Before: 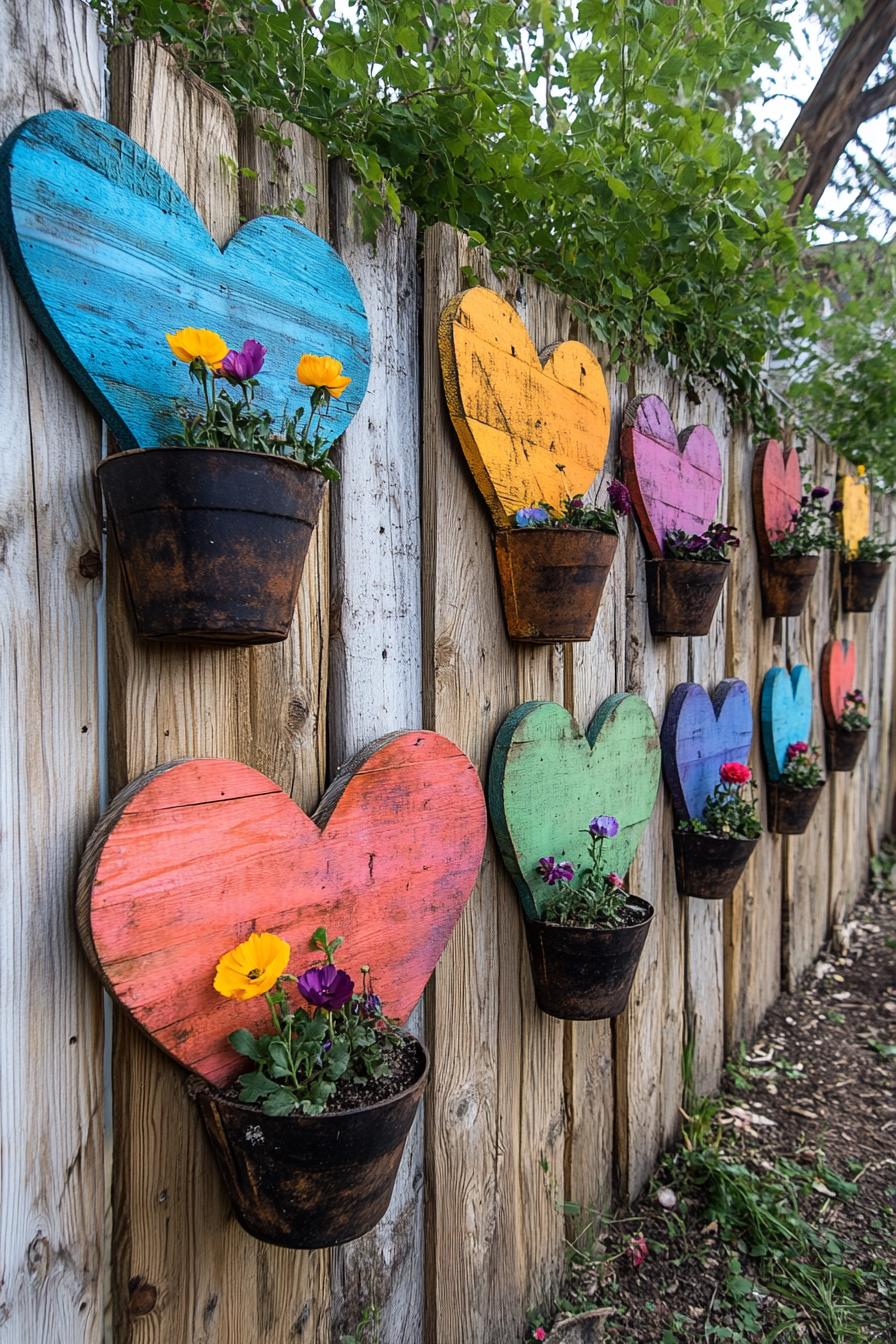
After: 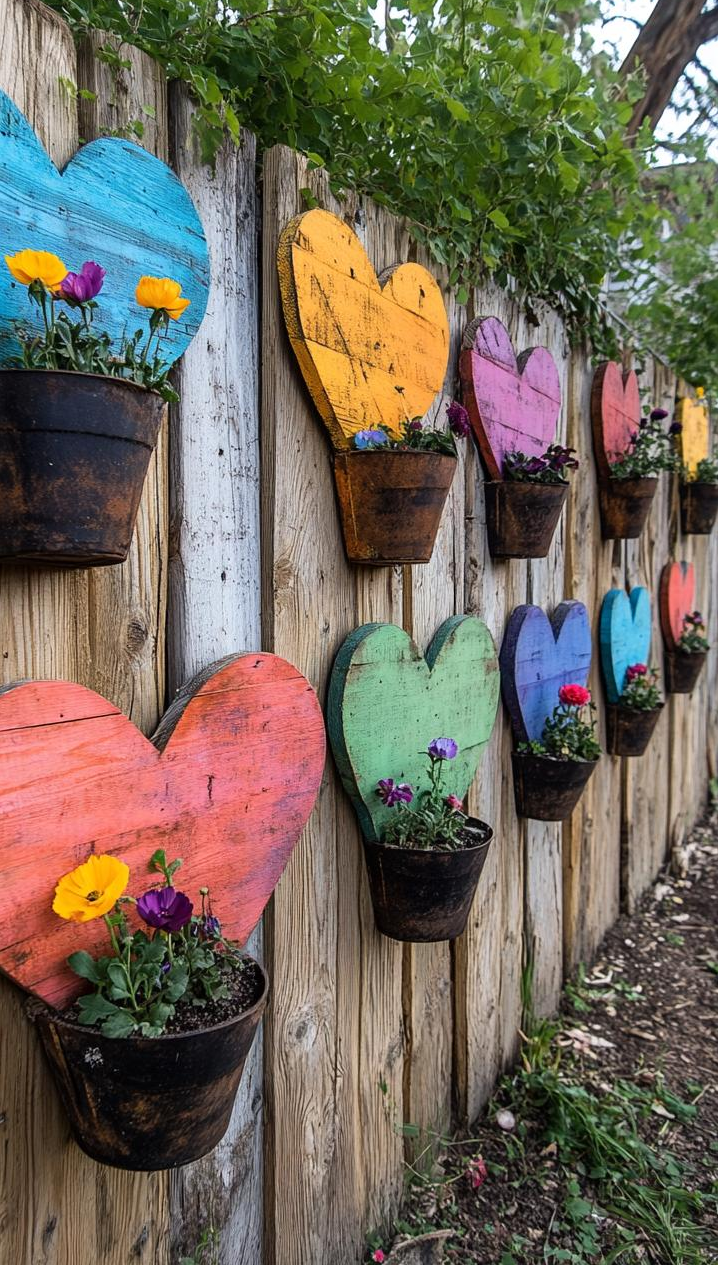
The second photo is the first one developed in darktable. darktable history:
crop and rotate: left 17.976%, top 5.829%, right 1.819%
